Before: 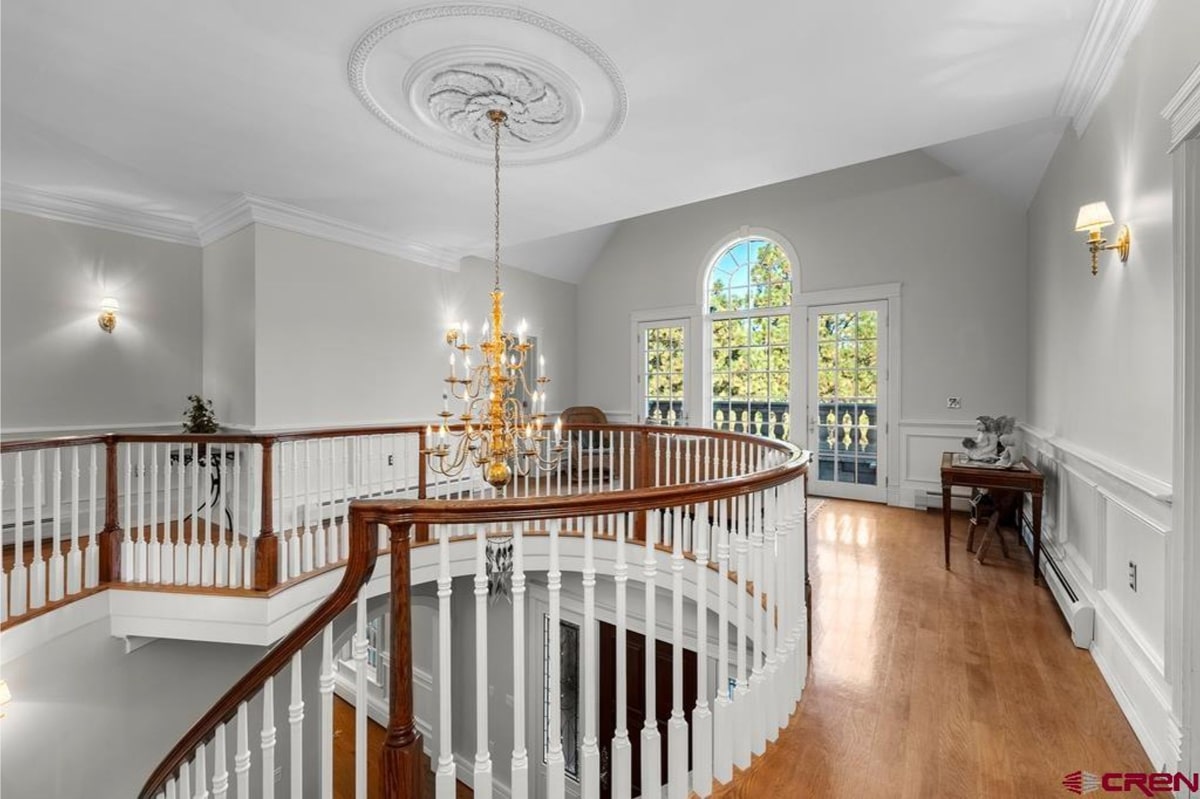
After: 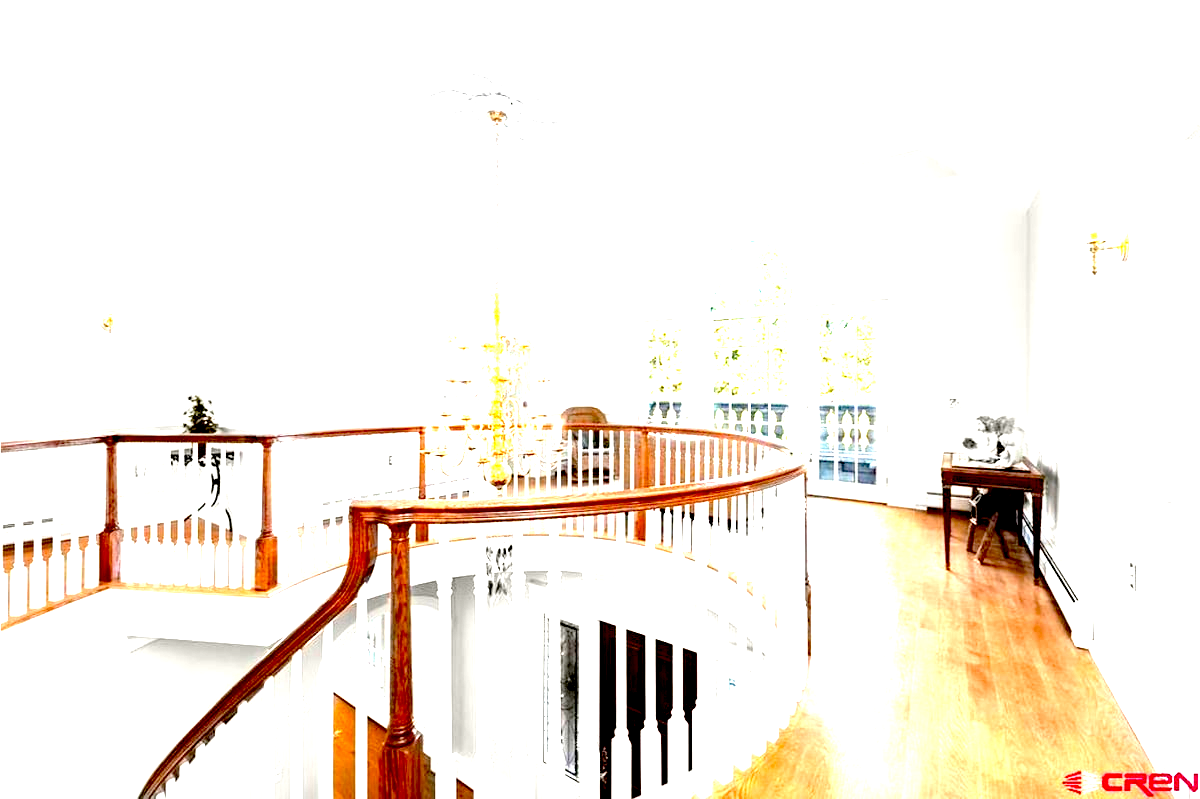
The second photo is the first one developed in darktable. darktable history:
exposure: black level correction 0.015, exposure 1.79 EV, compensate highlight preservation false
tone equalizer: -8 EV -0.749 EV, -7 EV -0.67 EV, -6 EV -0.576 EV, -5 EV -0.393 EV, -3 EV 0.367 EV, -2 EV 0.6 EV, -1 EV 0.692 EV, +0 EV 0.767 EV
